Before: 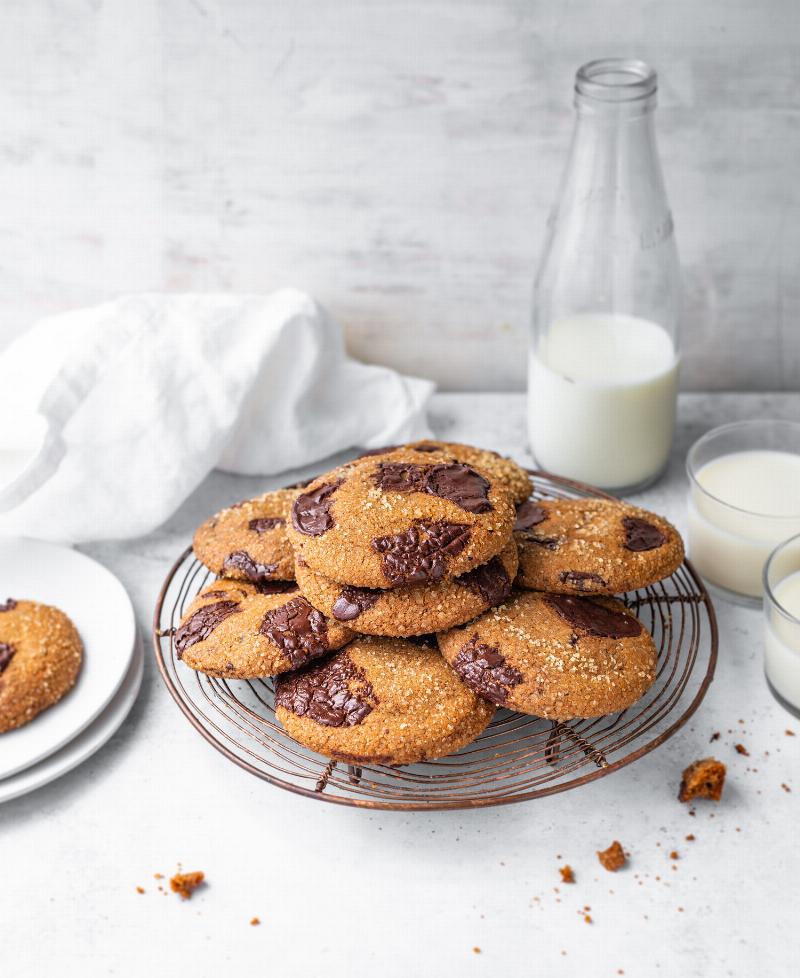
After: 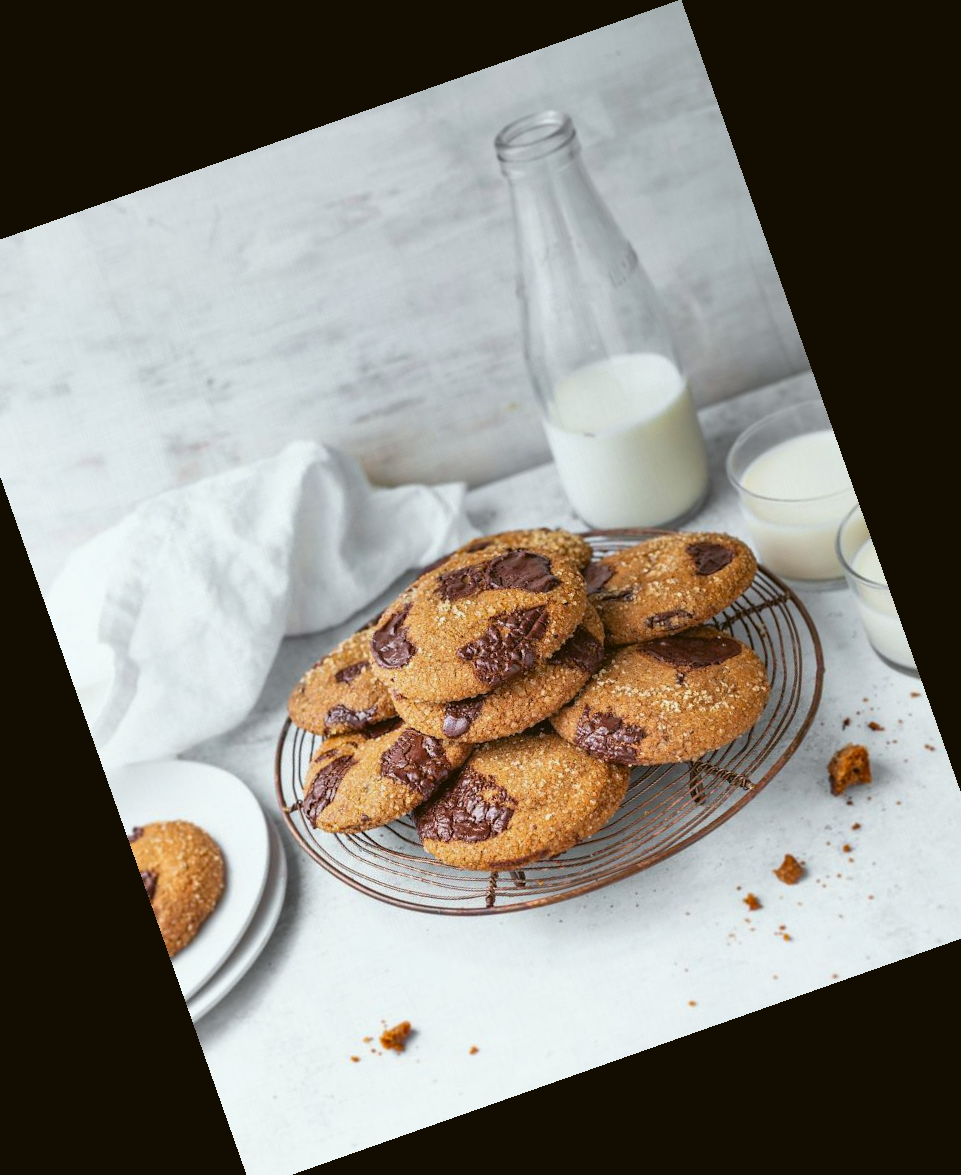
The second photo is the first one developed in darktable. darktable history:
shadows and highlights: shadows 5, soften with gaussian
color balance: lift [1.004, 1.002, 1.002, 0.998], gamma [1, 1.007, 1.002, 0.993], gain [1, 0.977, 1.013, 1.023], contrast -3.64%
base curve: exposure shift 0, preserve colors none
exposure: compensate highlight preservation false
crop and rotate: angle 19.43°, left 6.812%, right 4.125%, bottom 1.087%
